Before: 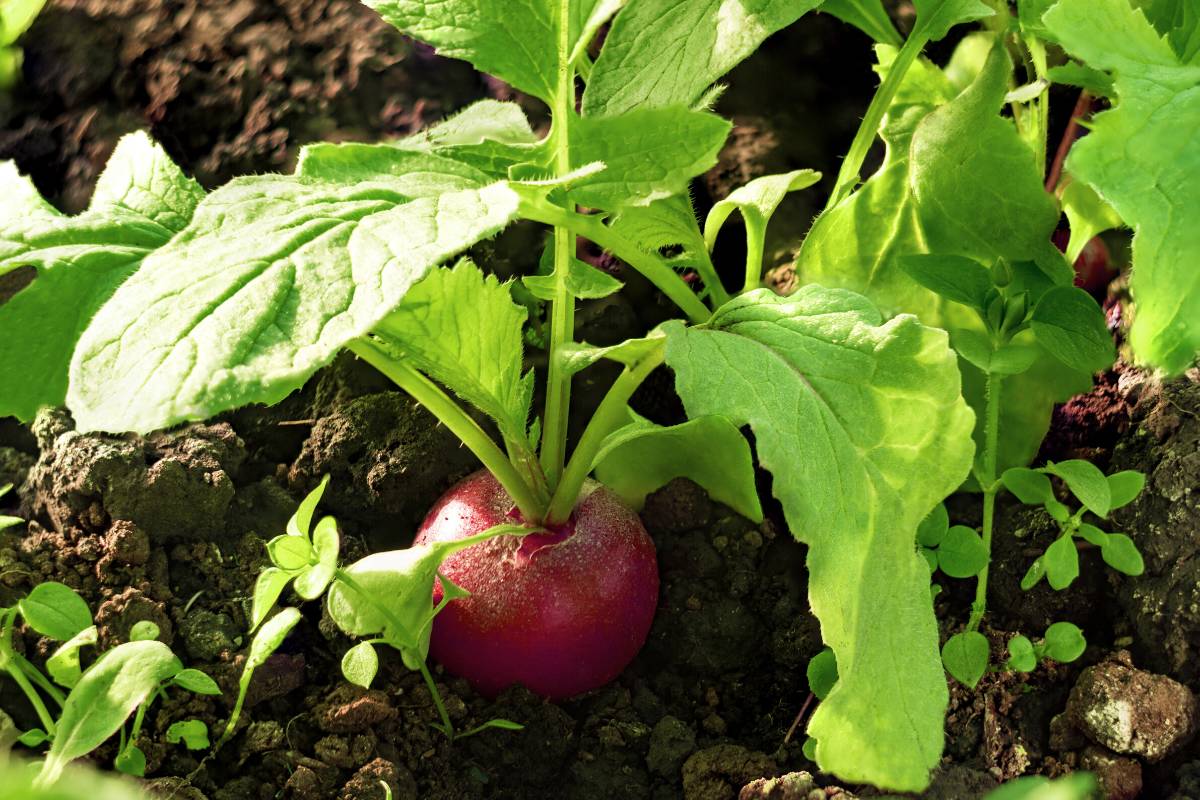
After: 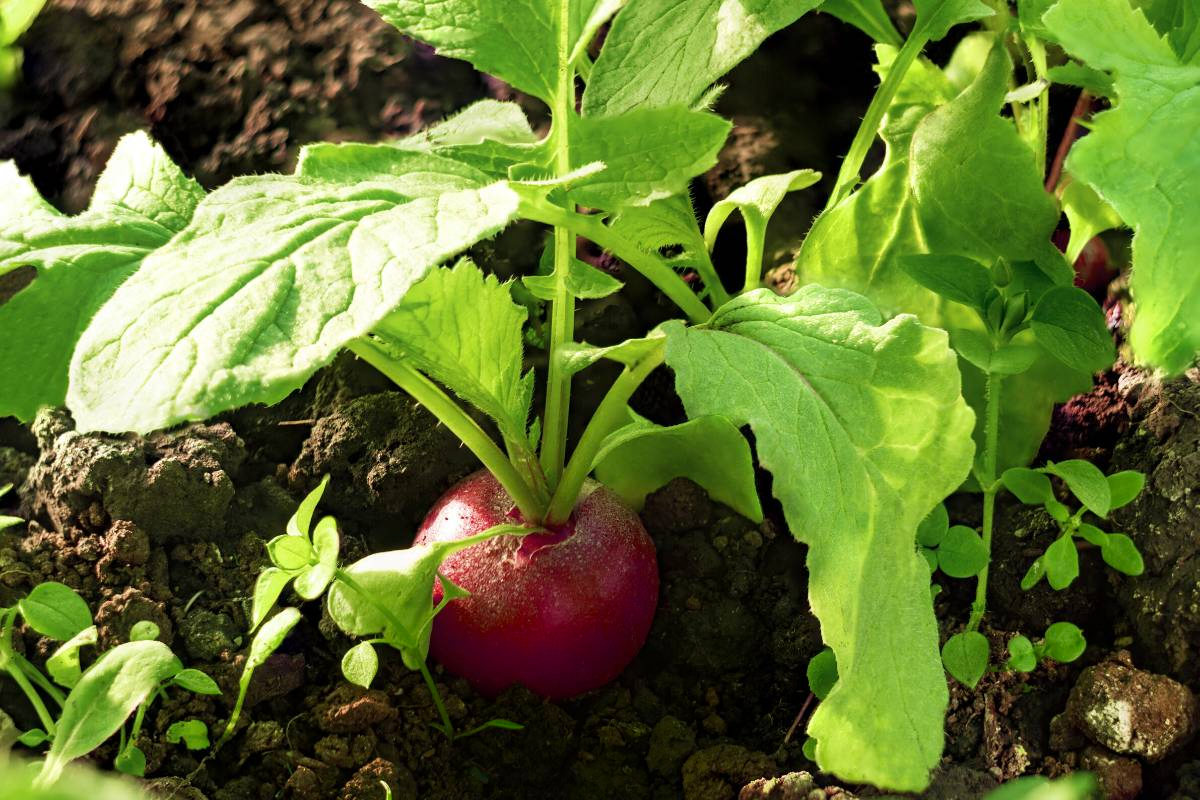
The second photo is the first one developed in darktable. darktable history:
shadows and highlights: shadows -40.58, highlights 62.94, soften with gaussian
